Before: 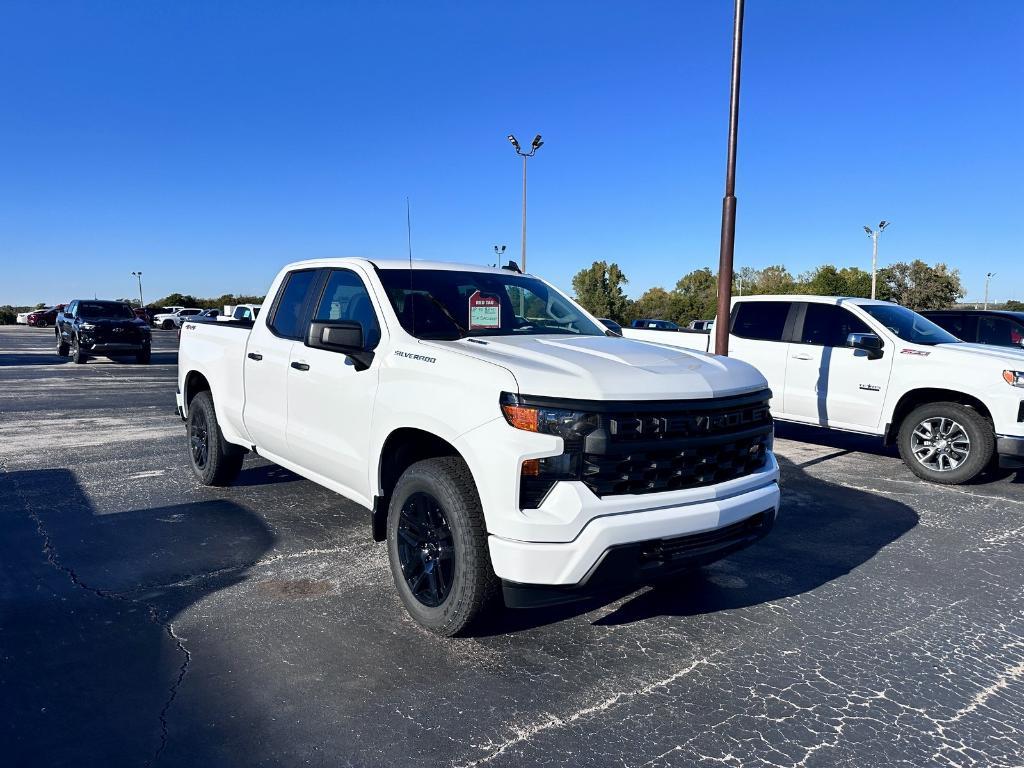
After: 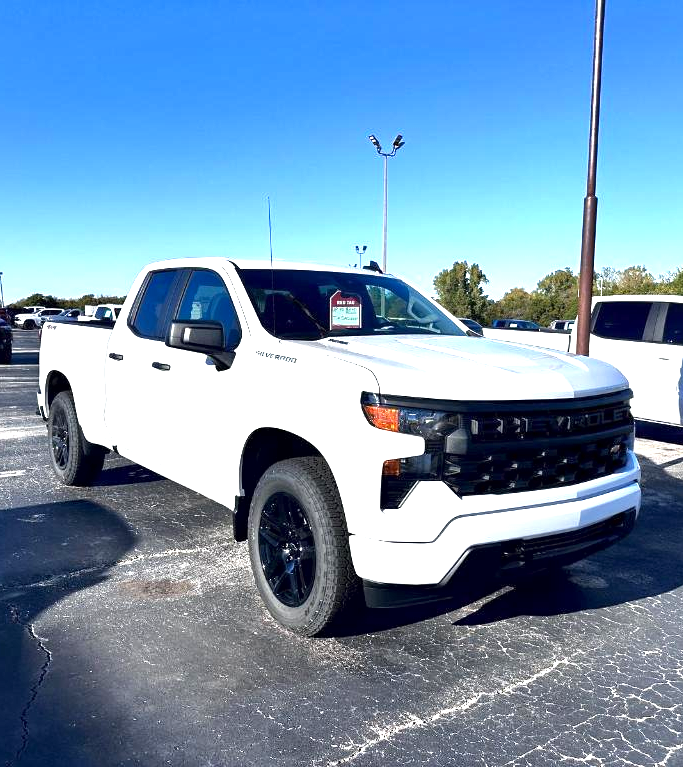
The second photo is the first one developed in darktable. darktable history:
exposure: black level correction 0, exposure 1.022 EV, compensate highlight preservation false
local contrast: mode bilateral grid, contrast 100, coarseness 100, detail 165%, midtone range 0.2
crop and rotate: left 13.617%, right 19.682%
